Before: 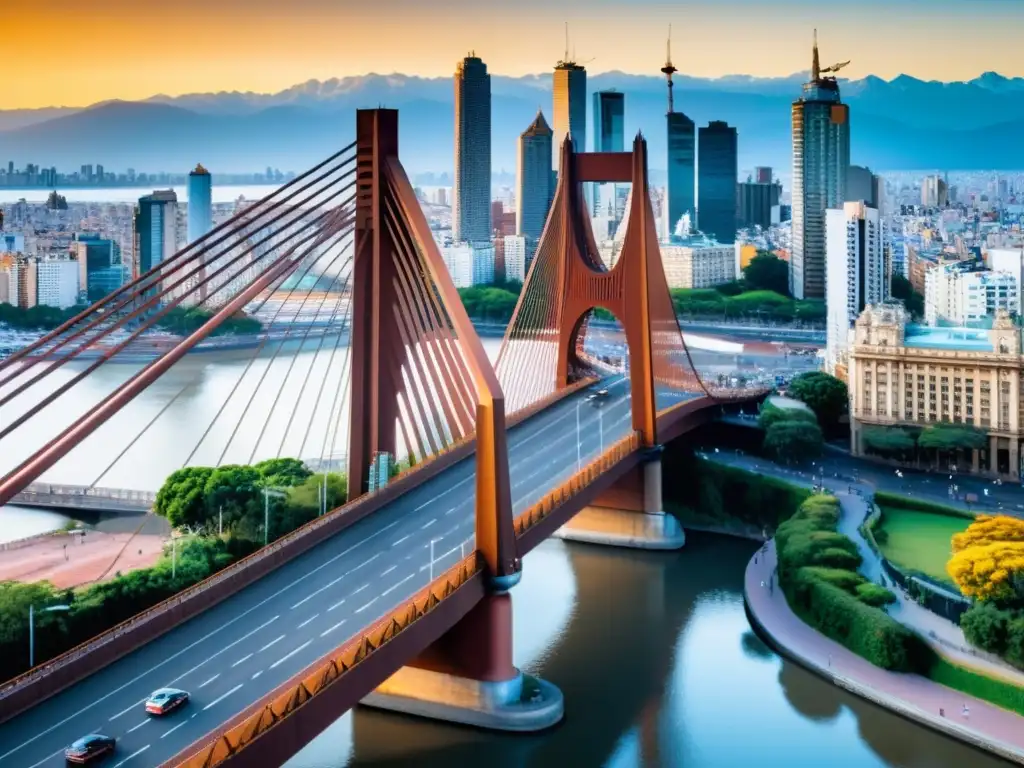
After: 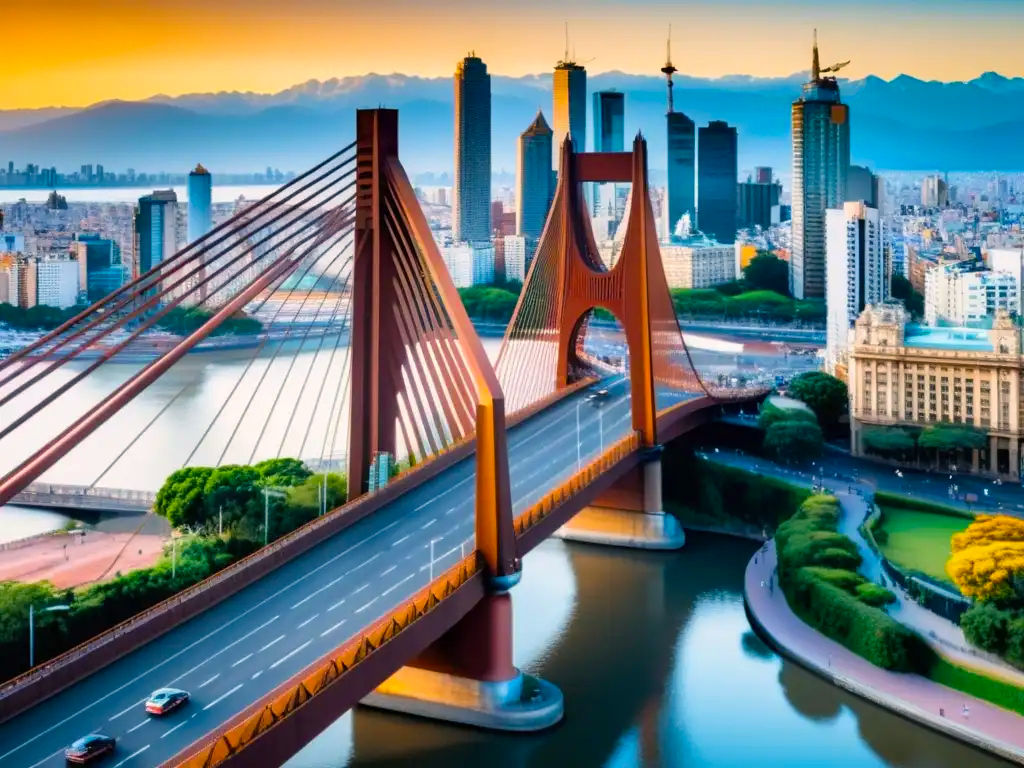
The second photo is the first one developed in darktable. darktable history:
color balance rgb: highlights gain › chroma 1.592%, highlights gain › hue 56.06°, perceptual saturation grading › global saturation 19.366%, global vibrance 20%
